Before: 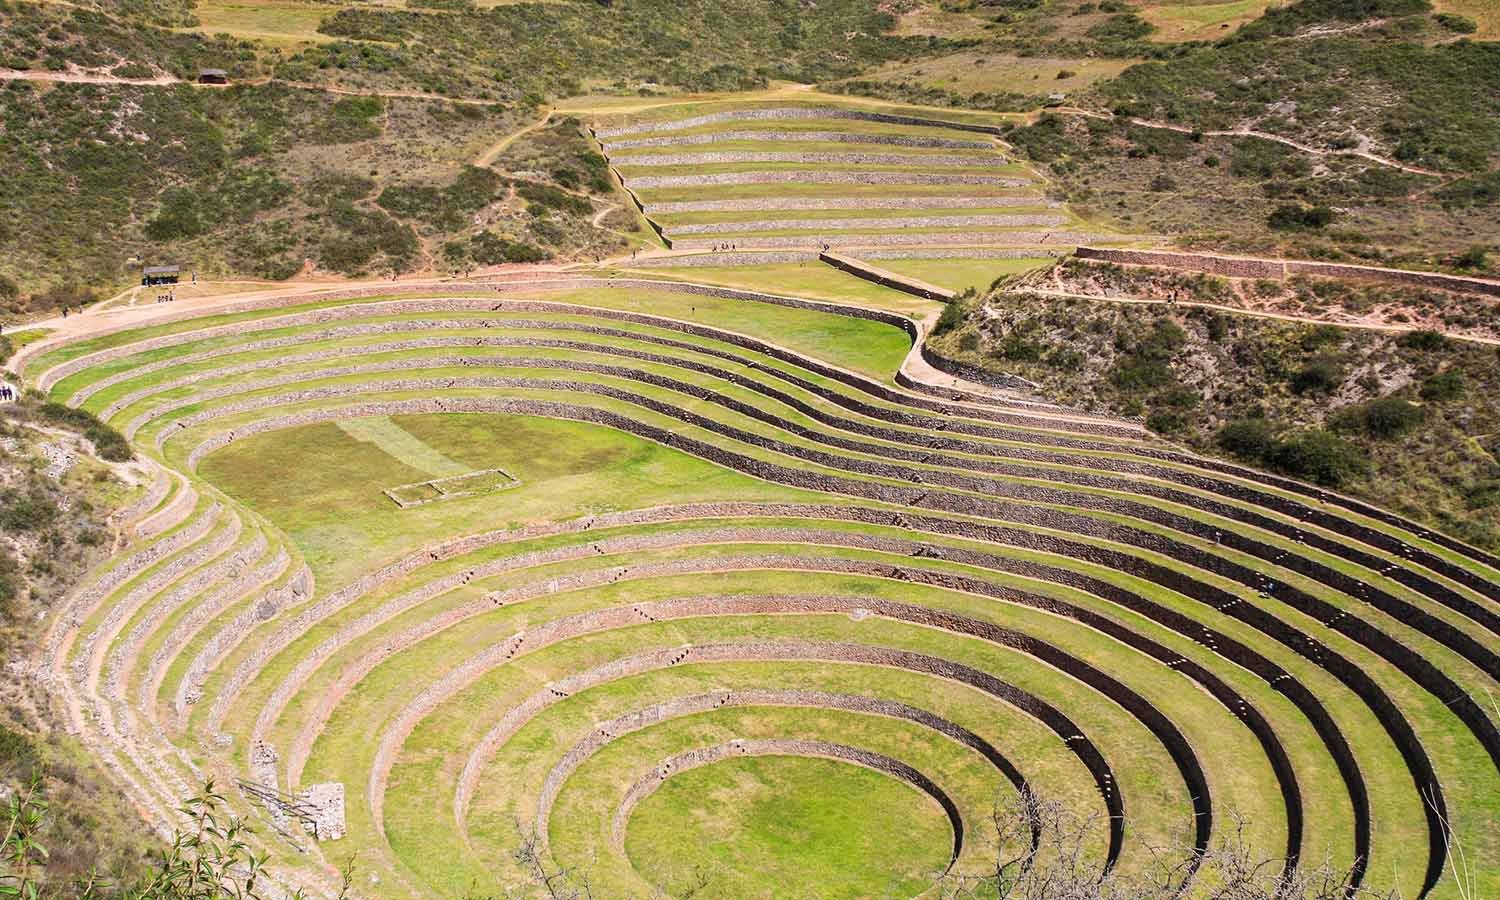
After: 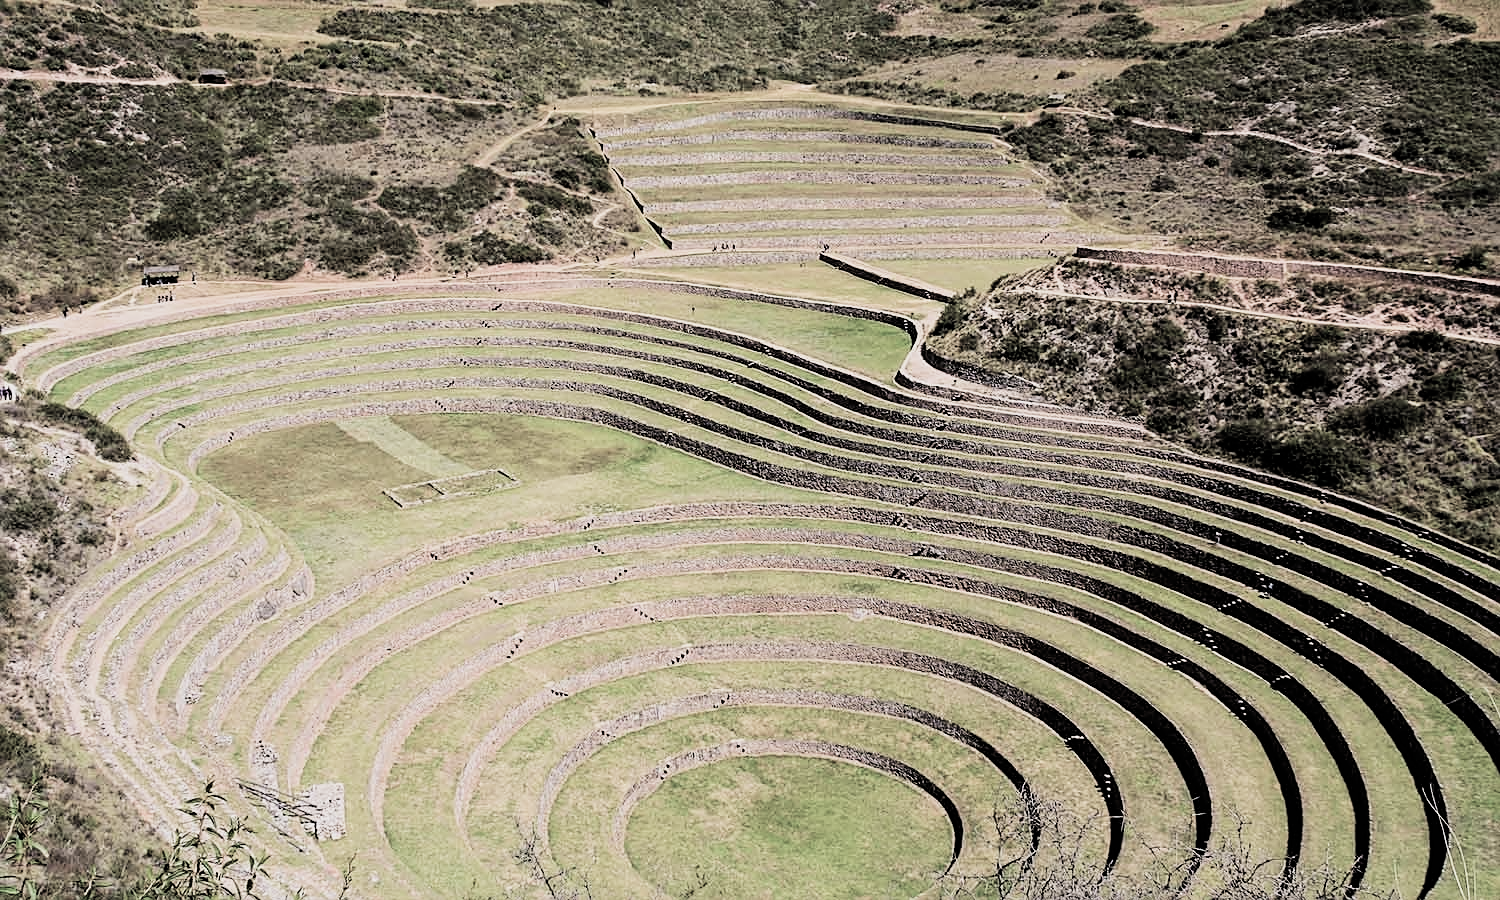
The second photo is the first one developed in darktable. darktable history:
filmic rgb: black relative exposure -5.14 EV, white relative exposure 3.98 EV, hardness 2.89, contrast 1.398, highlights saturation mix -21.07%, color science v4 (2020)
sharpen: on, module defaults
